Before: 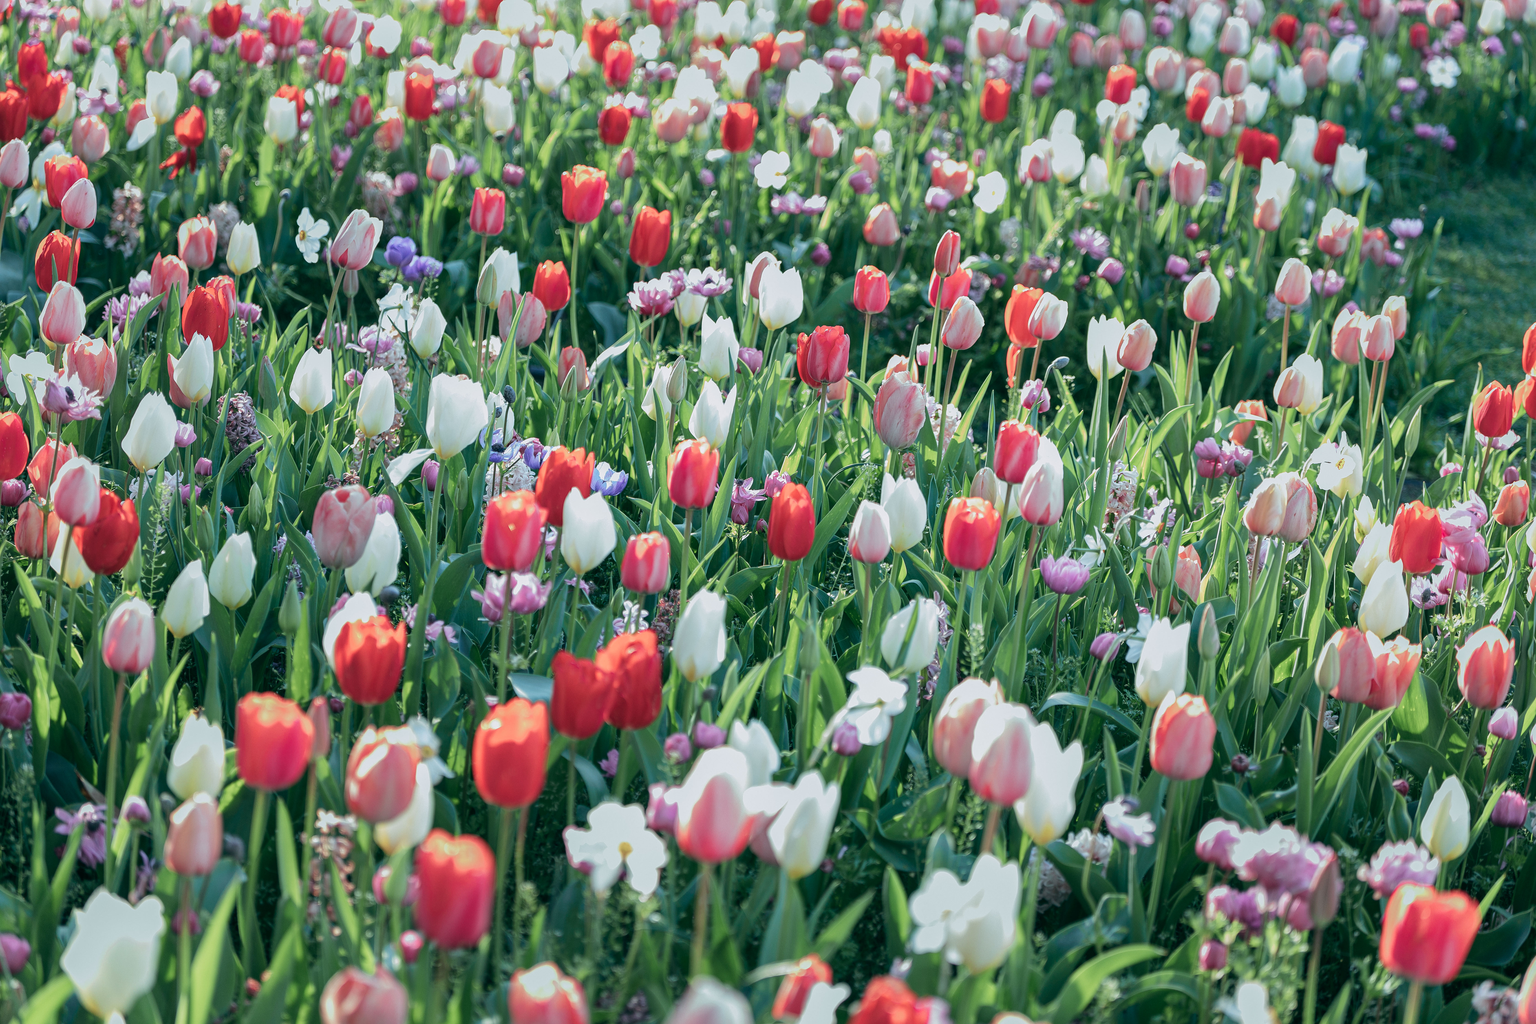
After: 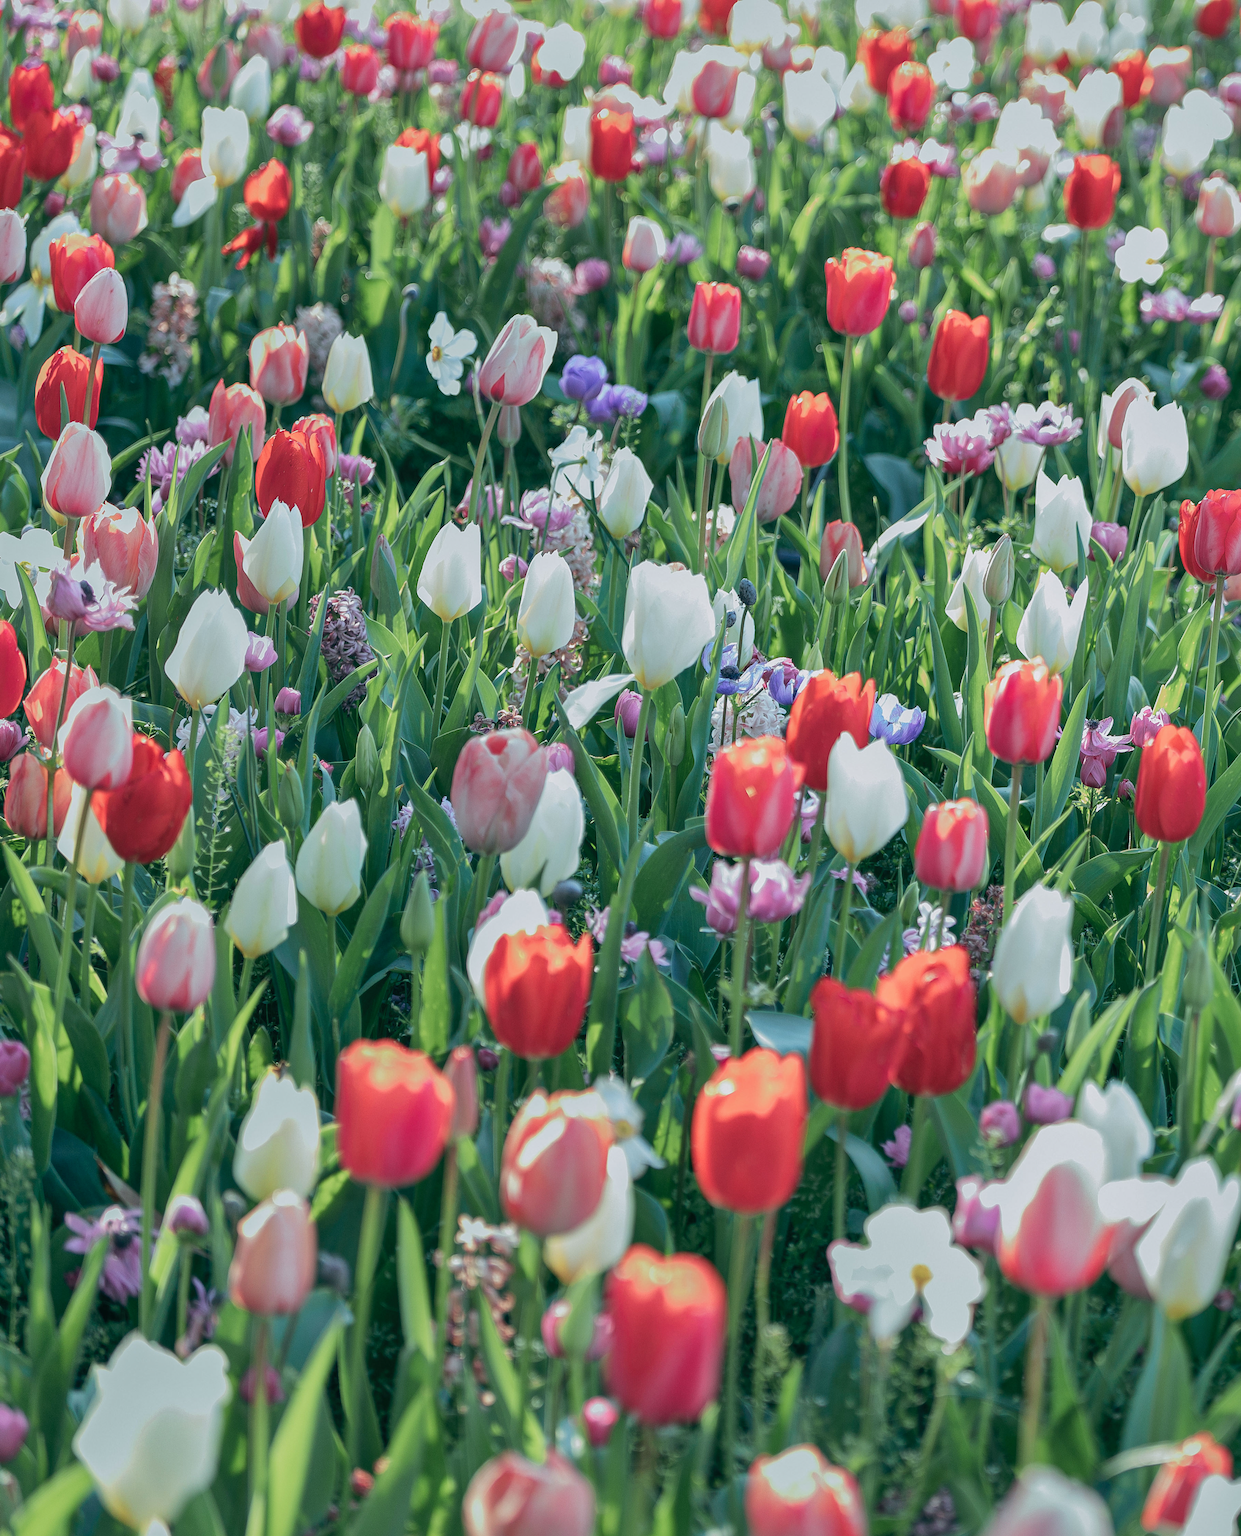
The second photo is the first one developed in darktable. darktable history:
crop: left 0.784%, right 45.358%, bottom 0.085%
shadows and highlights: on, module defaults
